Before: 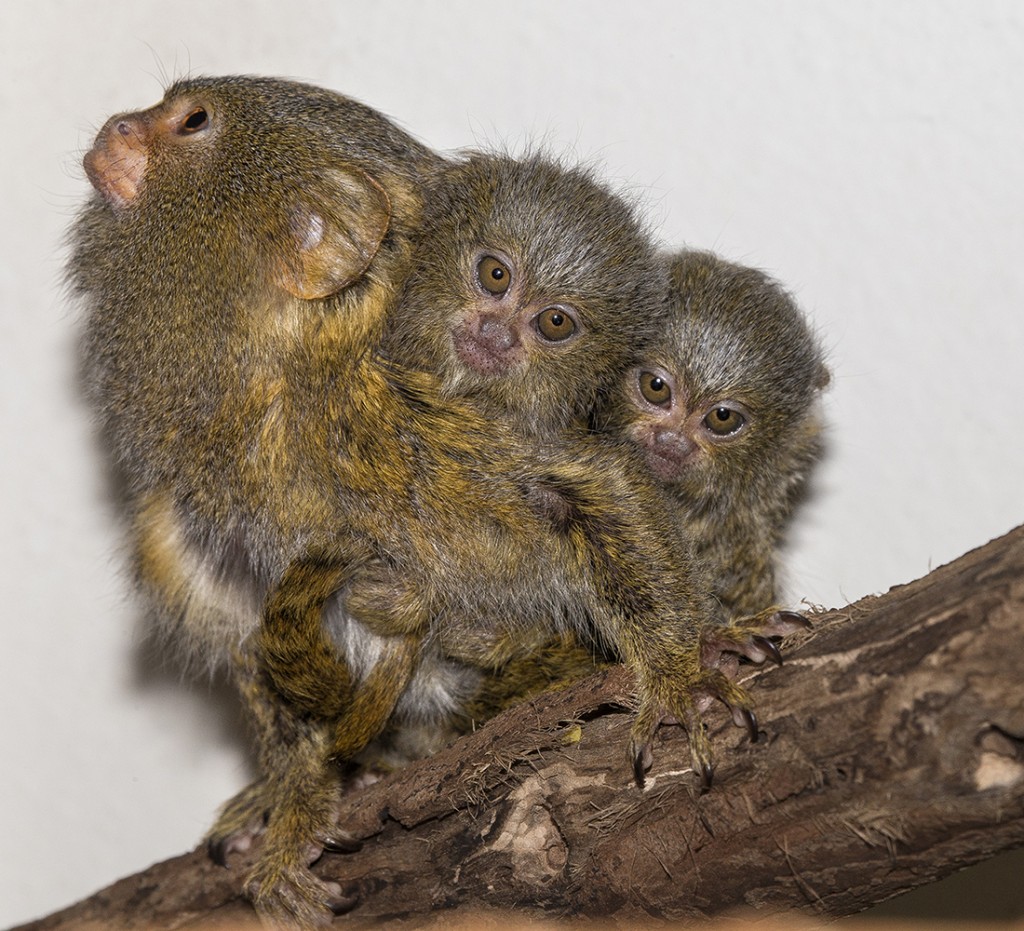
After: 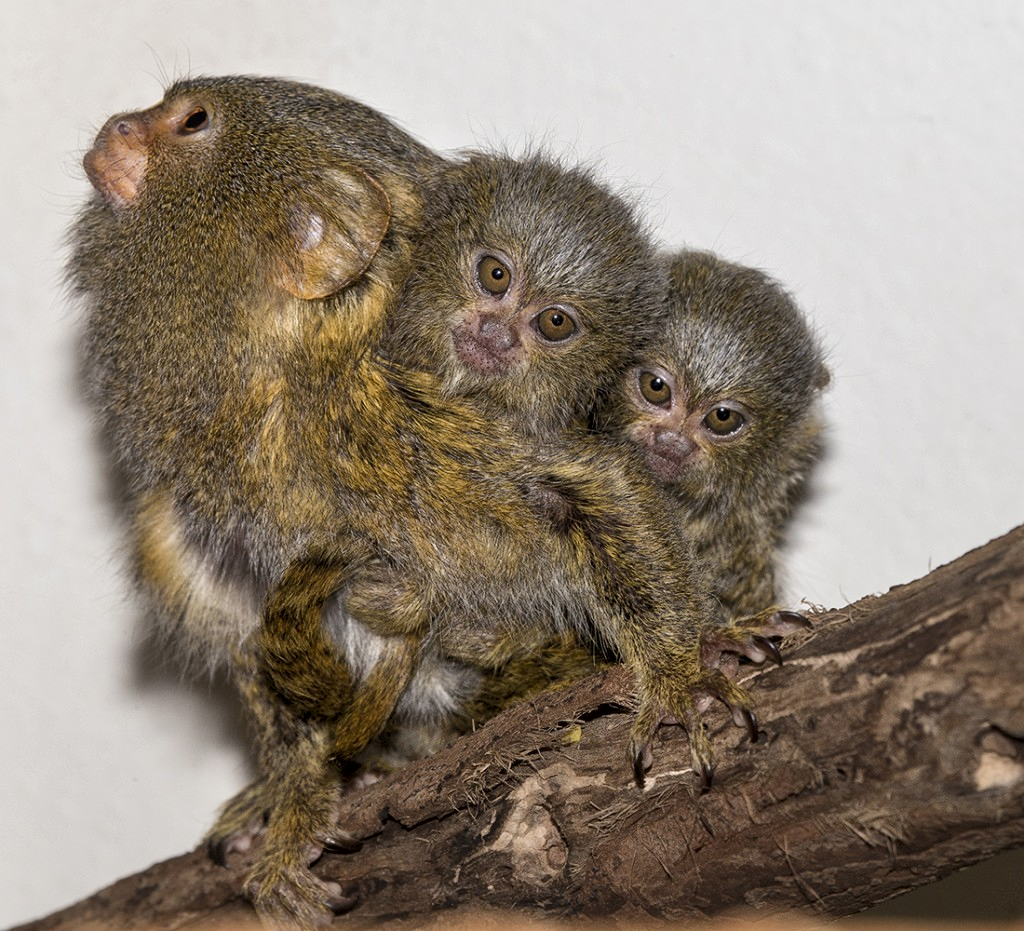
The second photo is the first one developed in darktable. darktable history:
local contrast: mode bilateral grid, contrast 24, coarseness 49, detail 122%, midtone range 0.2
